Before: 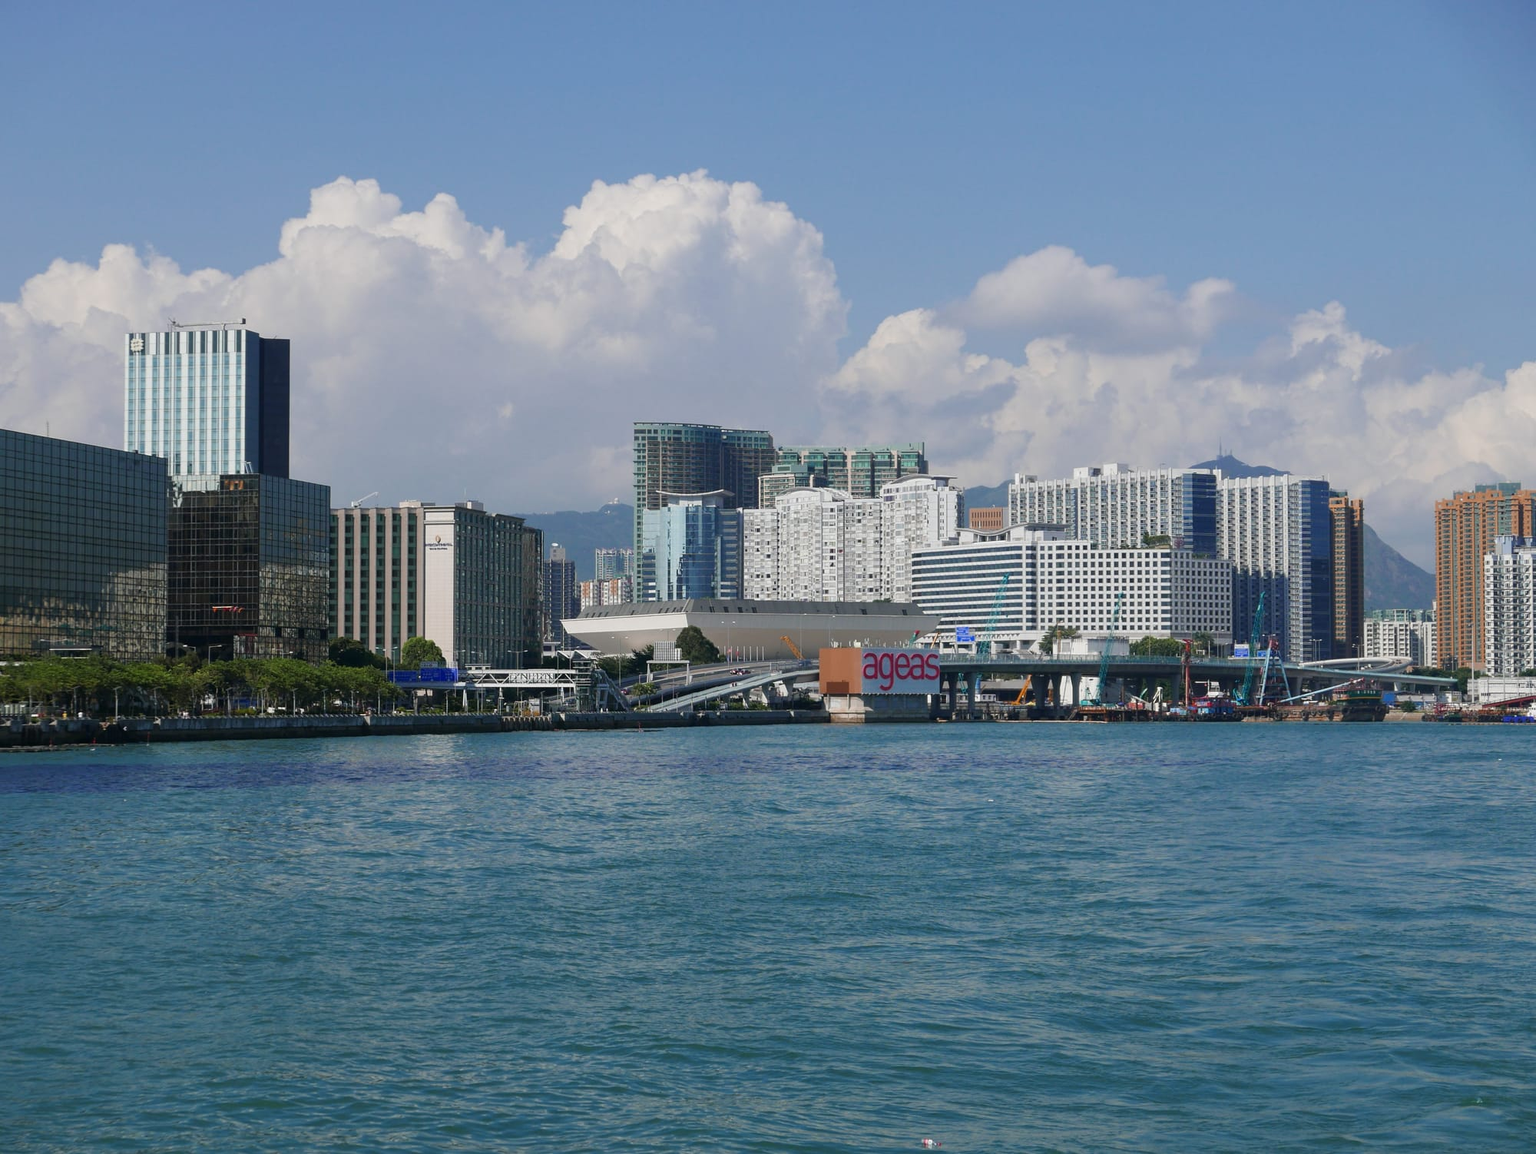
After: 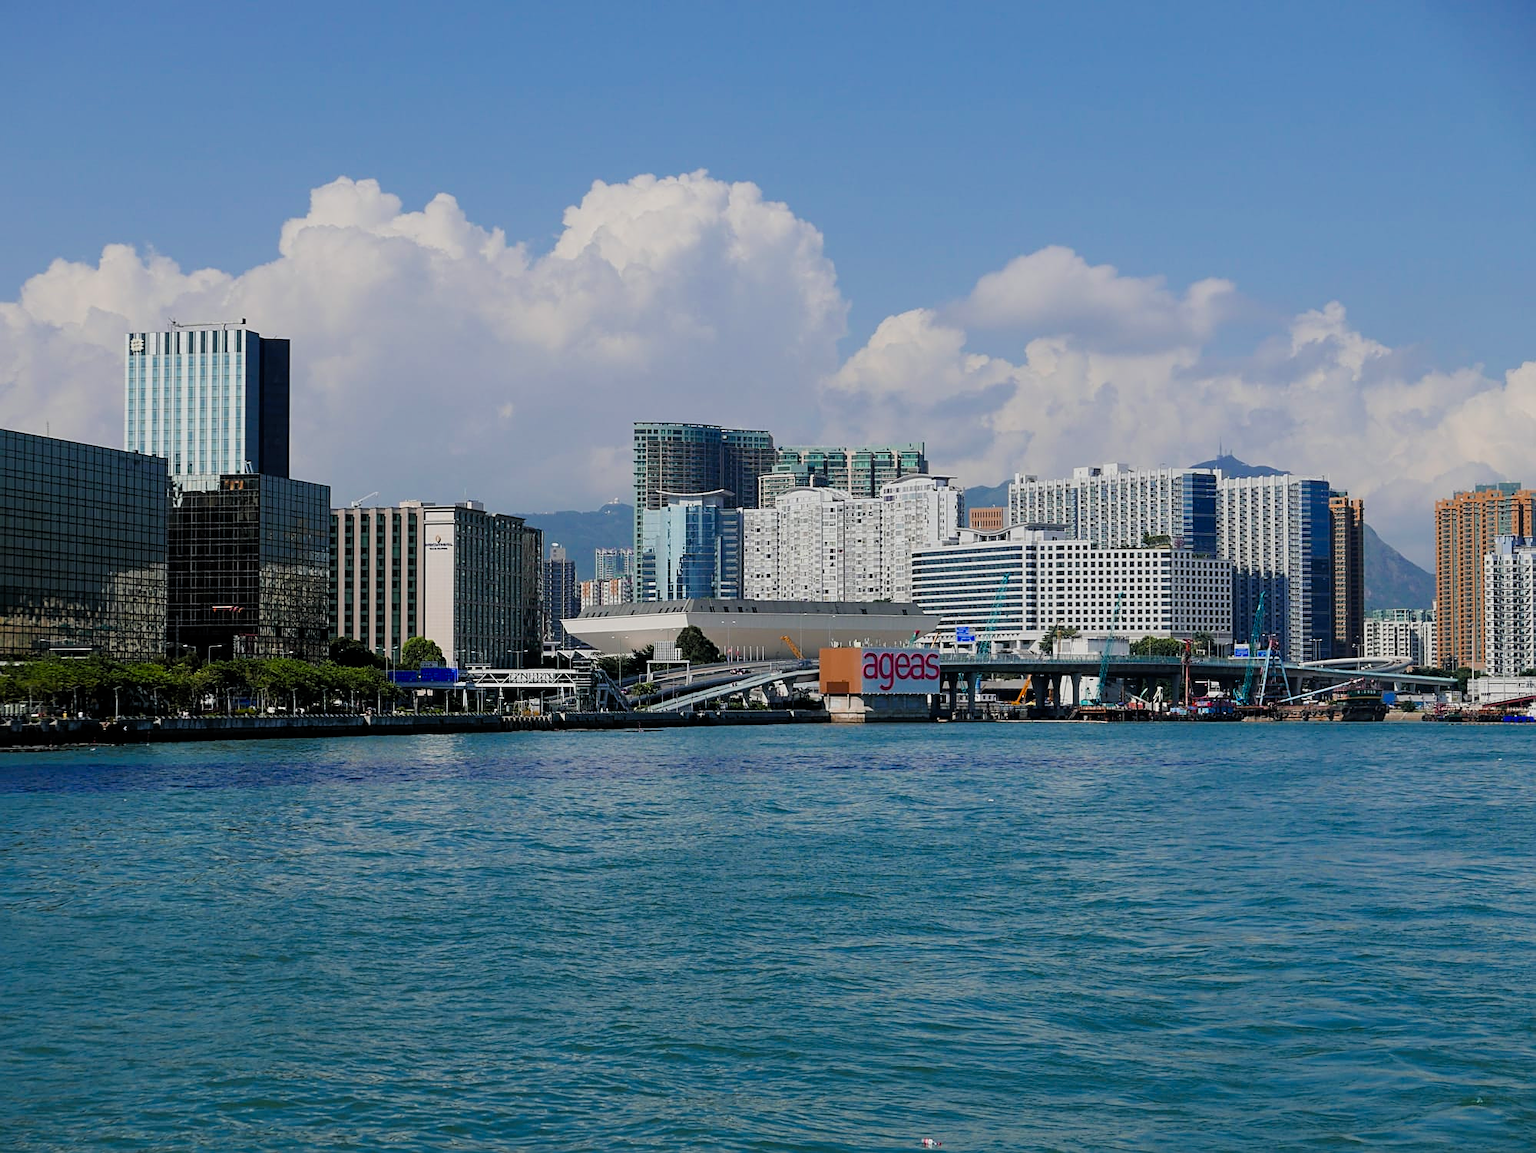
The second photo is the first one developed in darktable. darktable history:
exposure: exposure 0 EV, compensate highlight preservation false
sharpen: on, module defaults
filmic rgb: black relative exposure -7.75 EV, white relative exposure 4.4 EV, threshold 3 EV, target black luminance 0%, hardness 3.76, latitude 50.51%, contrast 1.074, highlights saturation mix 10%, shadows ↔ highlights balance -0.22%, color science v4 (2020), enable highlight reconstruction true
